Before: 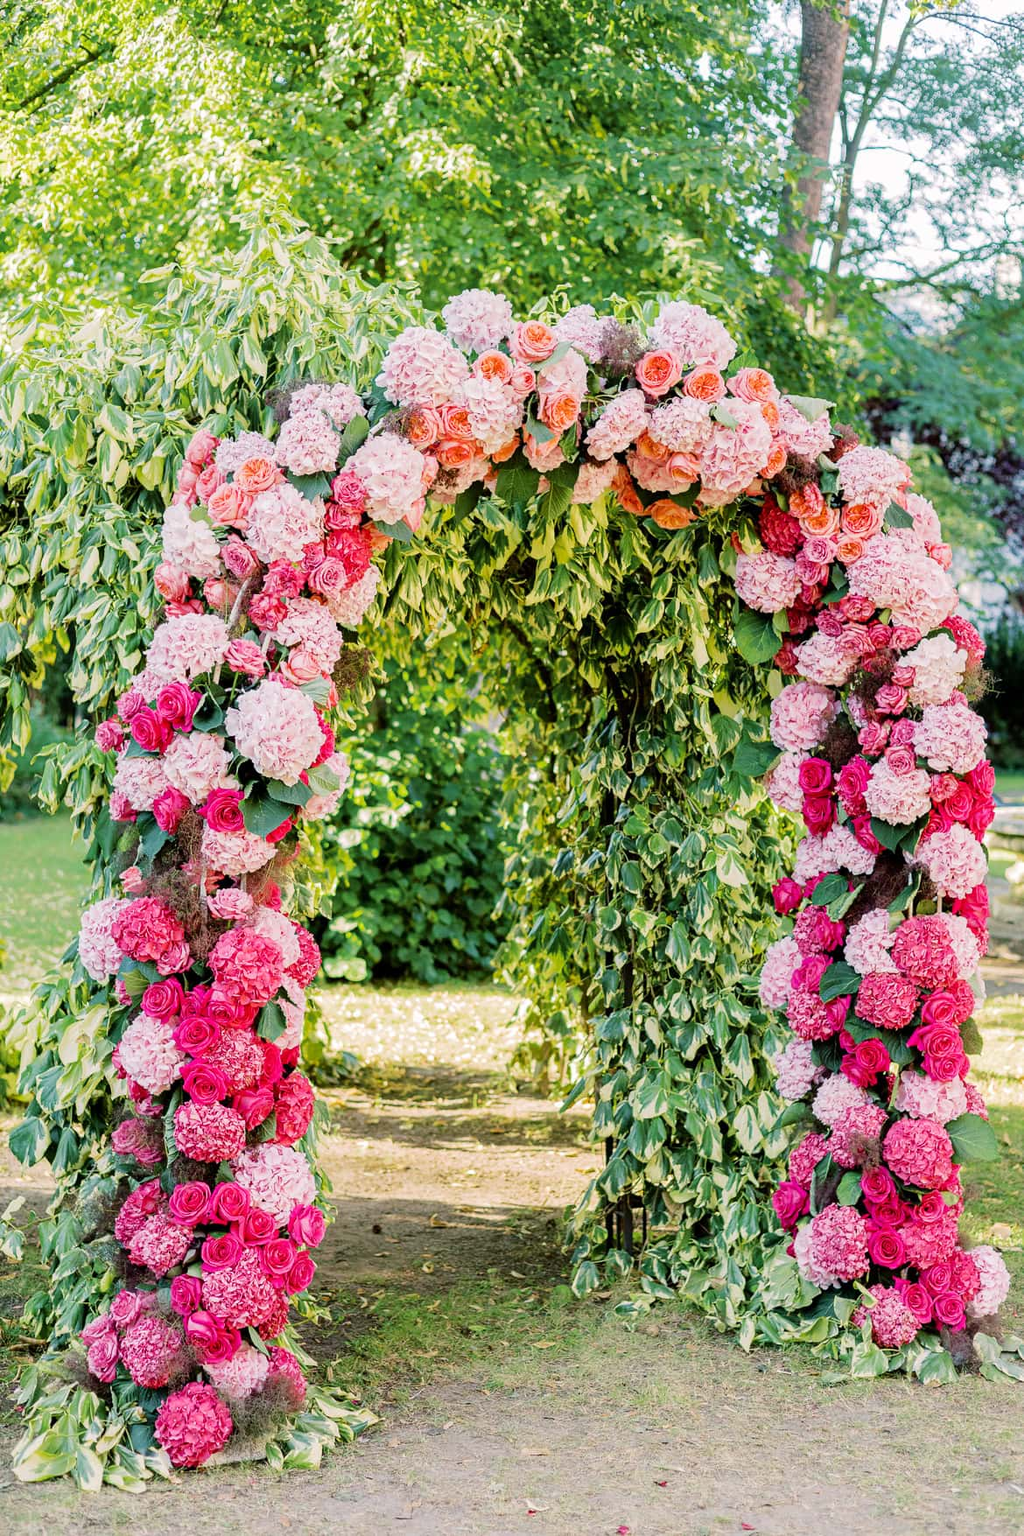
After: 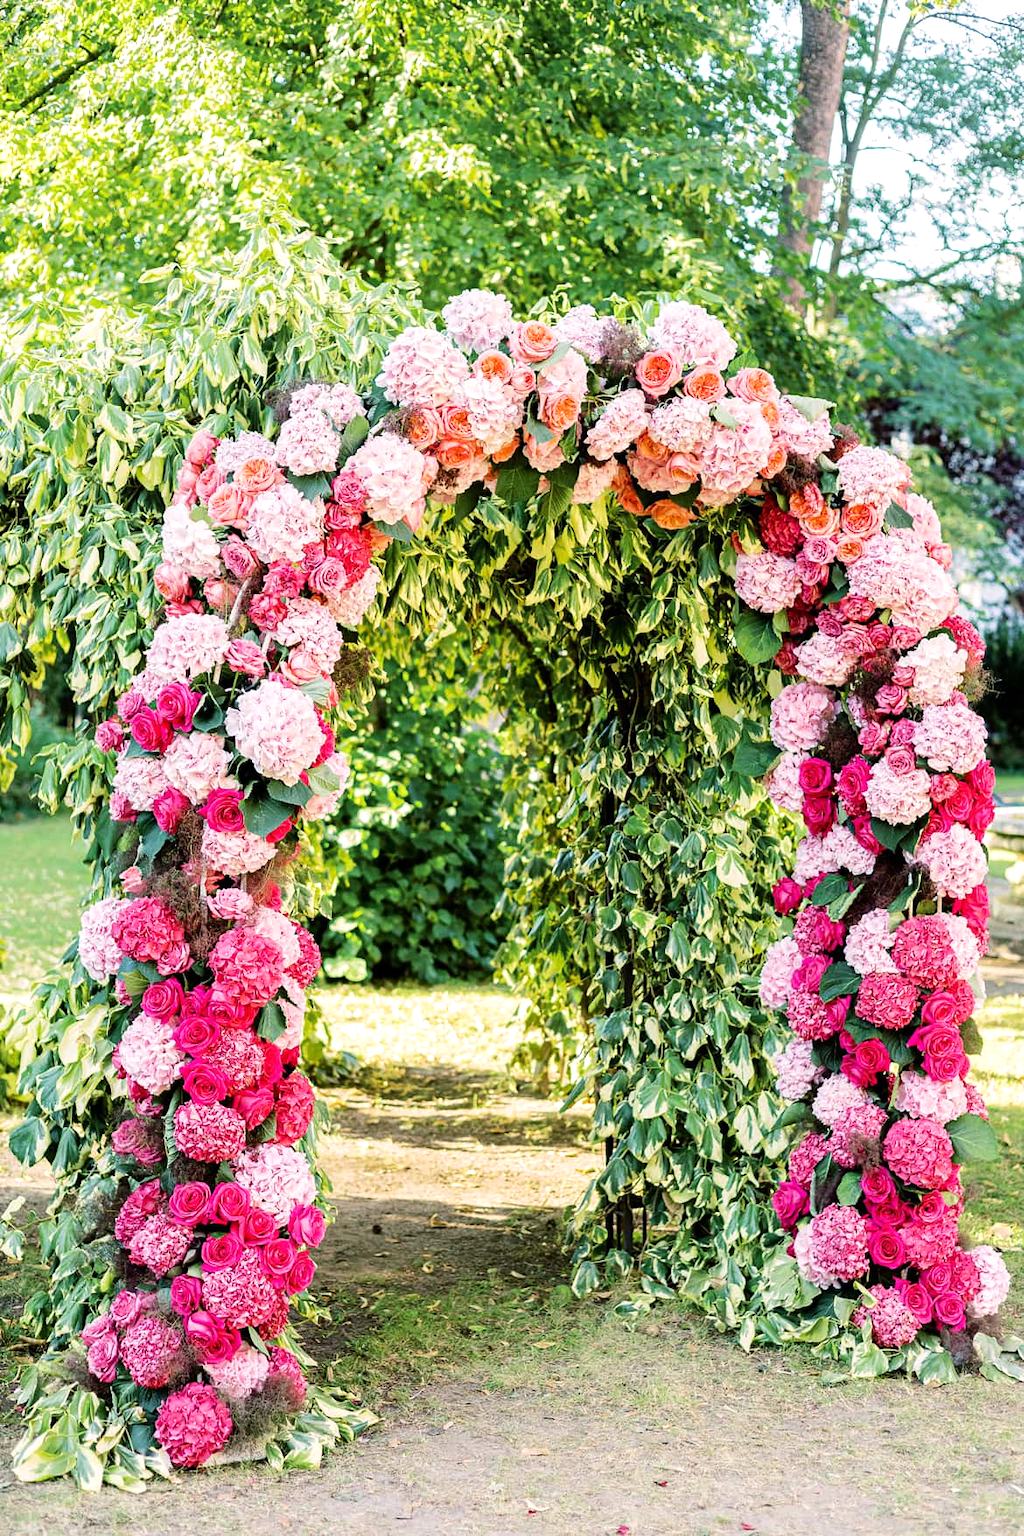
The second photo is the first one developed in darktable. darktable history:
tone equalizer: -8 EV -0.449 EV, -7 EV -0.4 EV, -6 EV -0.326 EV, -5 EV -0.2 EV, -3 EV 0.206 EV, -2 EV 0.353 EV, -1 EV 0.39 EV, +0 EV 0.405 EV, edges refinement/feathering 500, mask exposure compensation -1.57 EV, preserve details no
